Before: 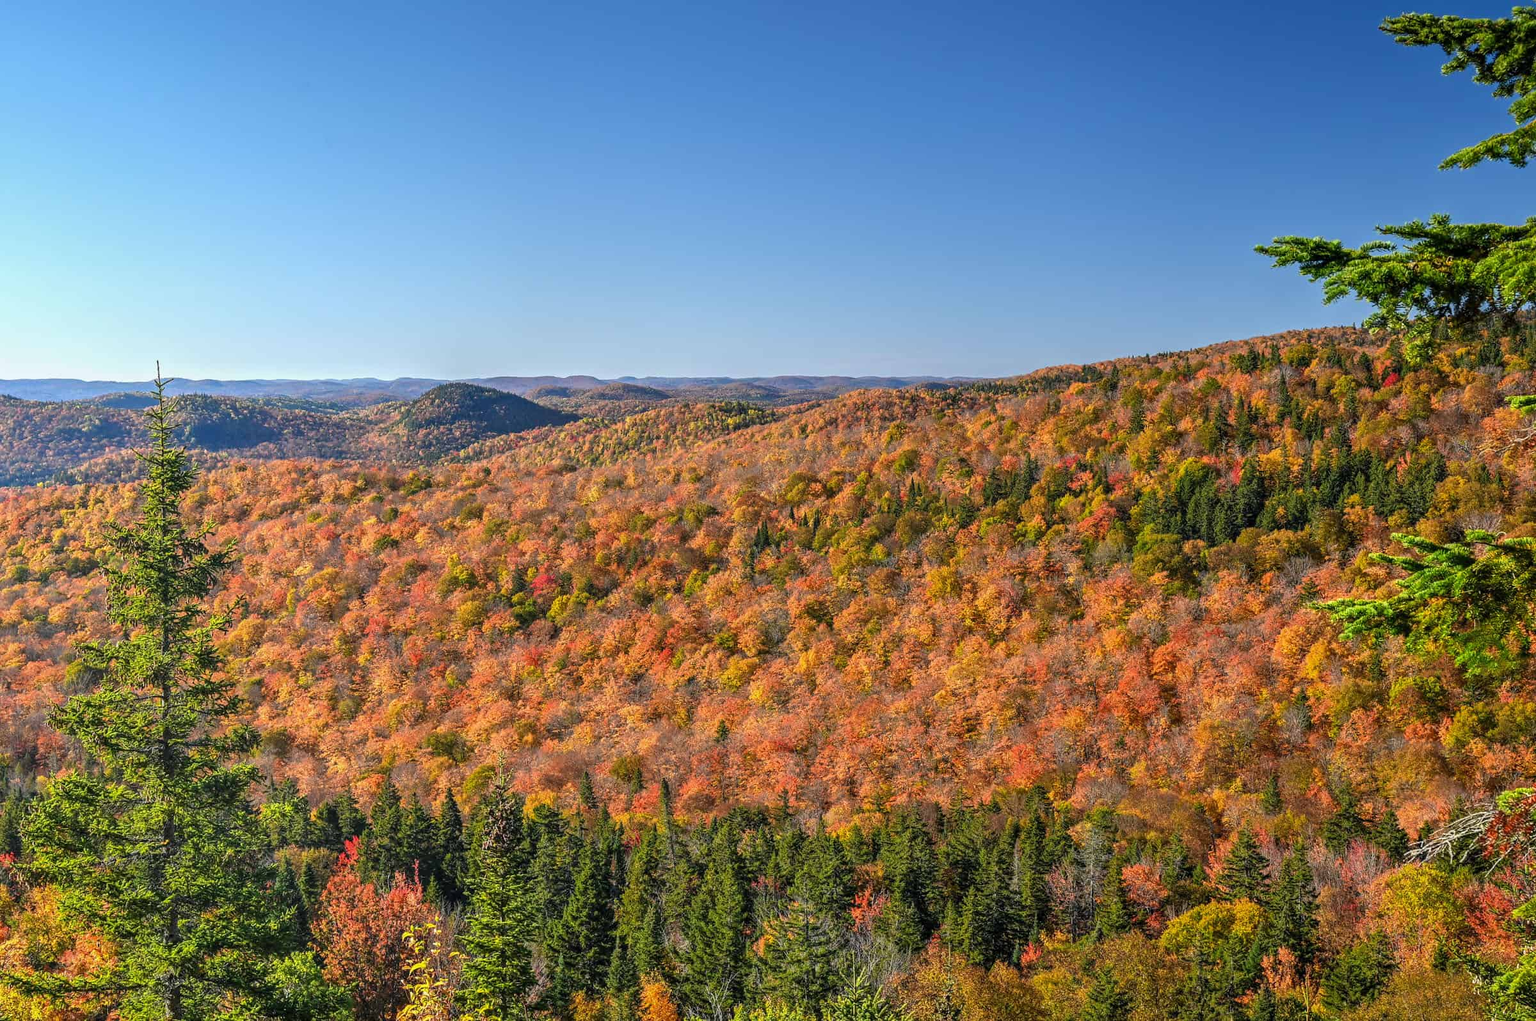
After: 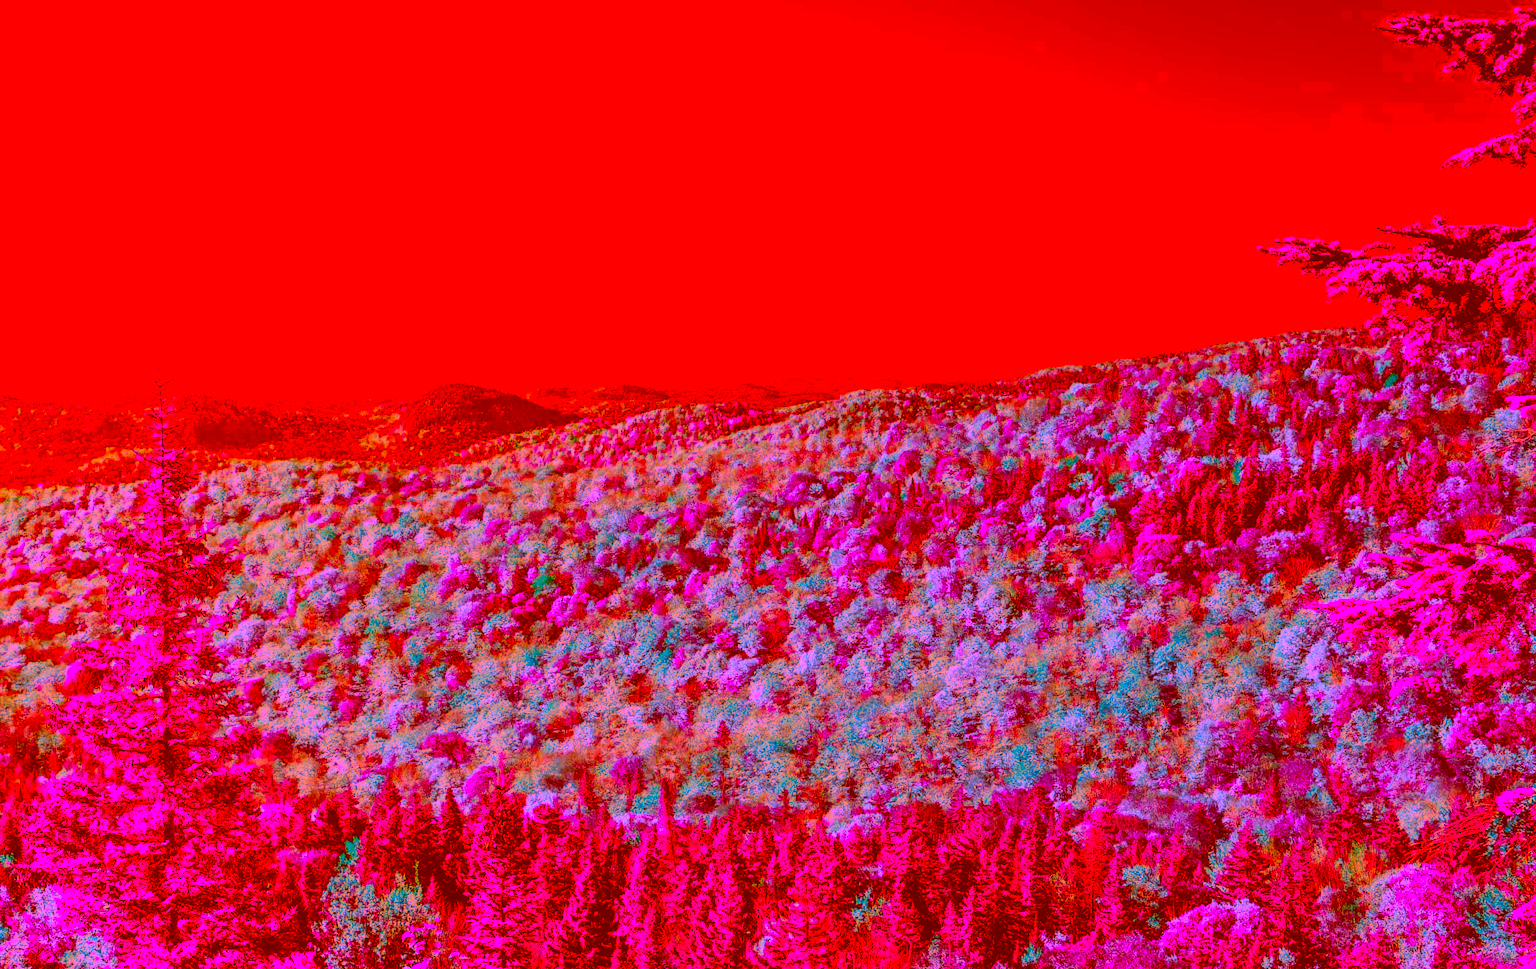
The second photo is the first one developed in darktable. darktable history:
crop and rotate: top 0.012%, bottom 5.033%
tone equalizer: -8 EV 0.097 EV
color balance rgb: shadows lift › luminance -21.338%, shadows lift › chroma 6.528%, shadows lift › hue 269.05°, power › hue 62.16°, highlights gain › chroma 1.013%, highlights gain › hue 60.18°, perceptual saturation grading › global saturation 0.241%, perceptual saturation grading › highlights -18.213%, perceptual saturation grading › mid-tones 6.556%, perceptual saturation grading › shadows 28.097%, global vibrance 33.144%
local contrast: highlights 107%, shadows 102%, detail 119%, midtone range 0.2
filmic rgb: black relative exposure -7.65 EV, white relative exposure 4.56 EV, hardness 3.61
color correction: highlights a* -39.43, highlights b* -39.48, shadows a* -39.56, shadows b* -39.79, saturation -2.98
